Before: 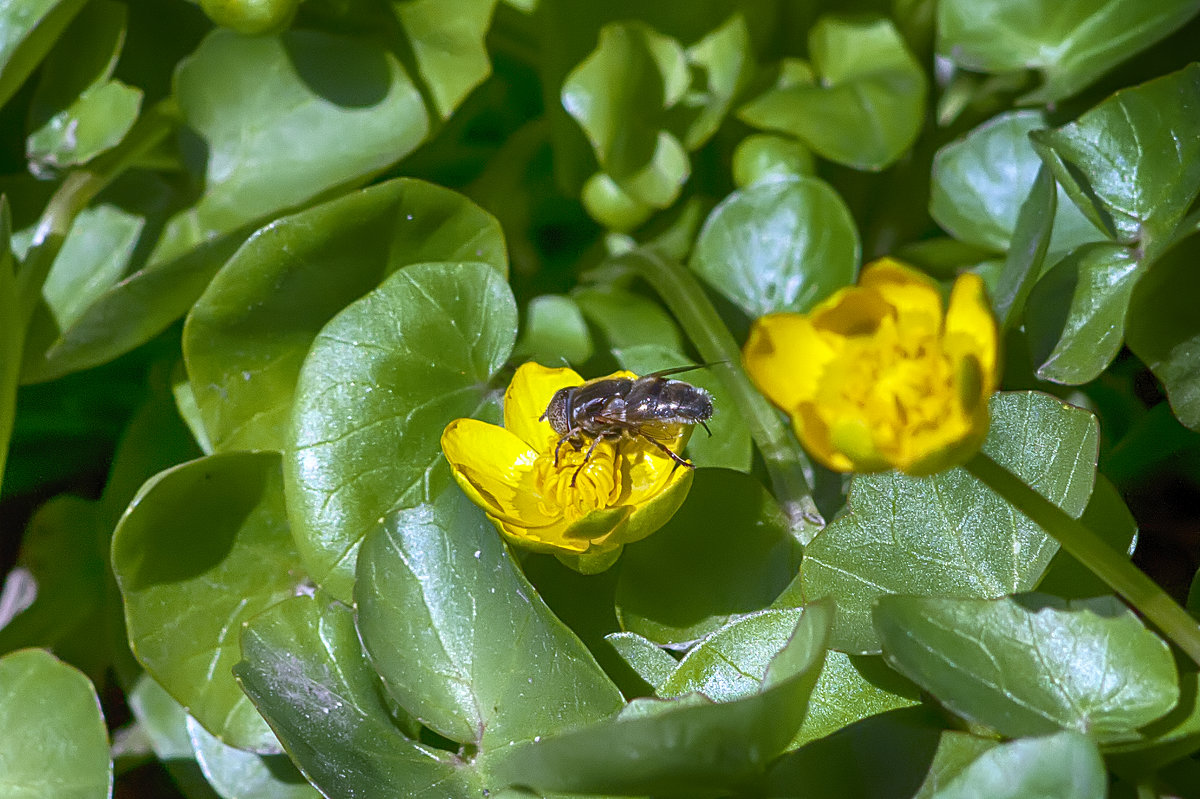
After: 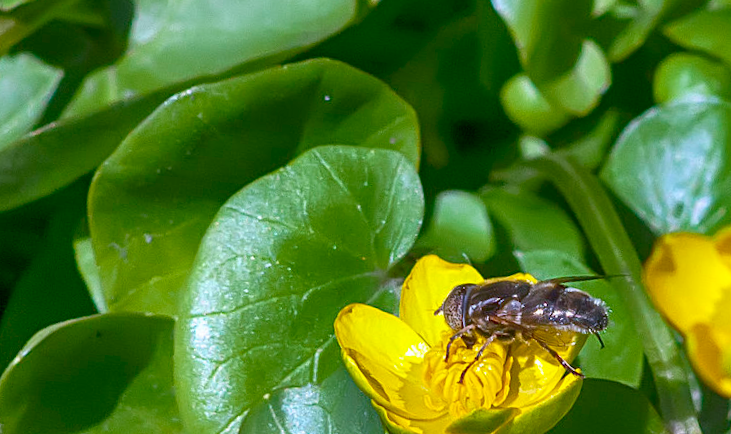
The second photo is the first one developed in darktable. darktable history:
crop and rotate: angle -6.11°, left 2.223%, top 6.773%, right 27.449%, bottom 30.452%
